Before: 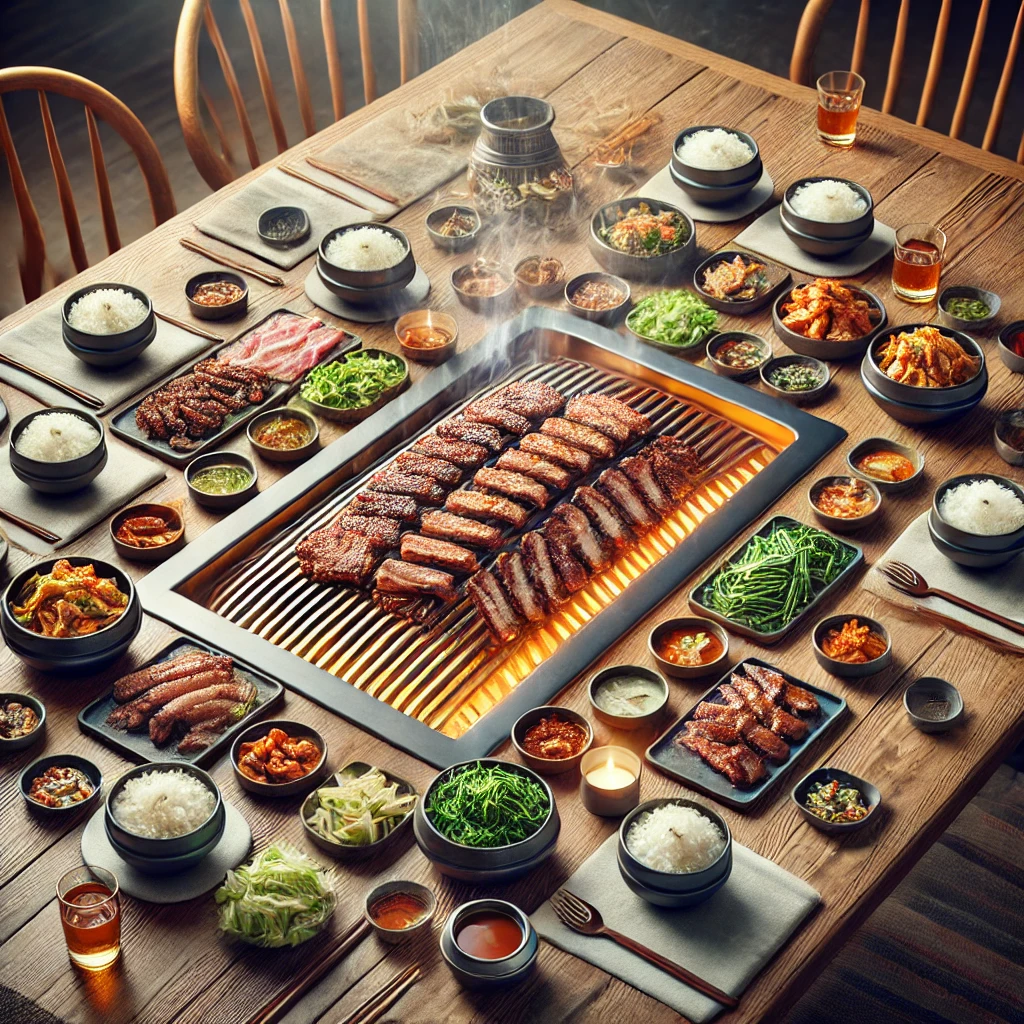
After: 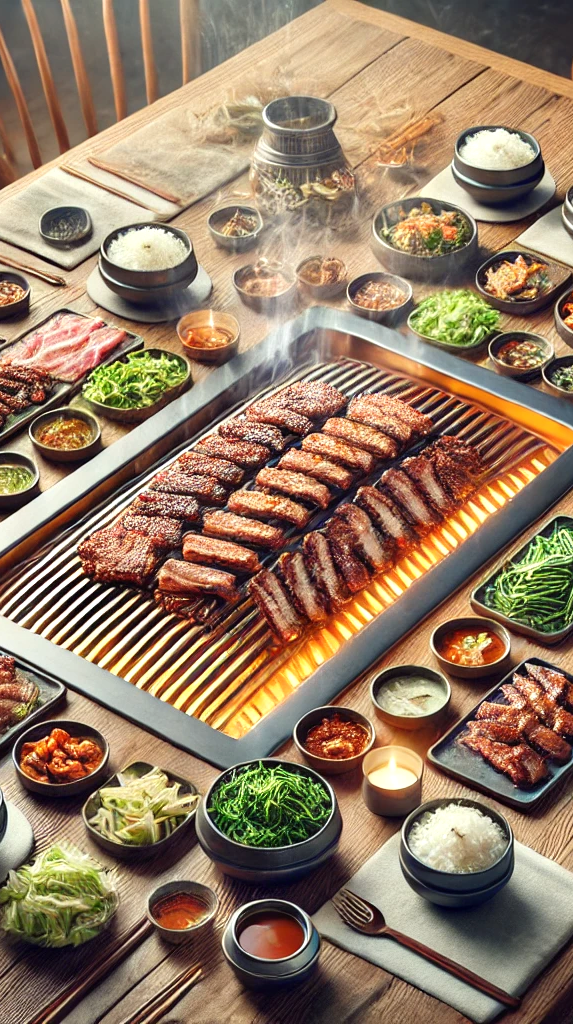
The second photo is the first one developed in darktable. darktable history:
exposure: exposure 0.196 EV, compensate highlight preservation false
crop: left 21.381%, right 22.639%
